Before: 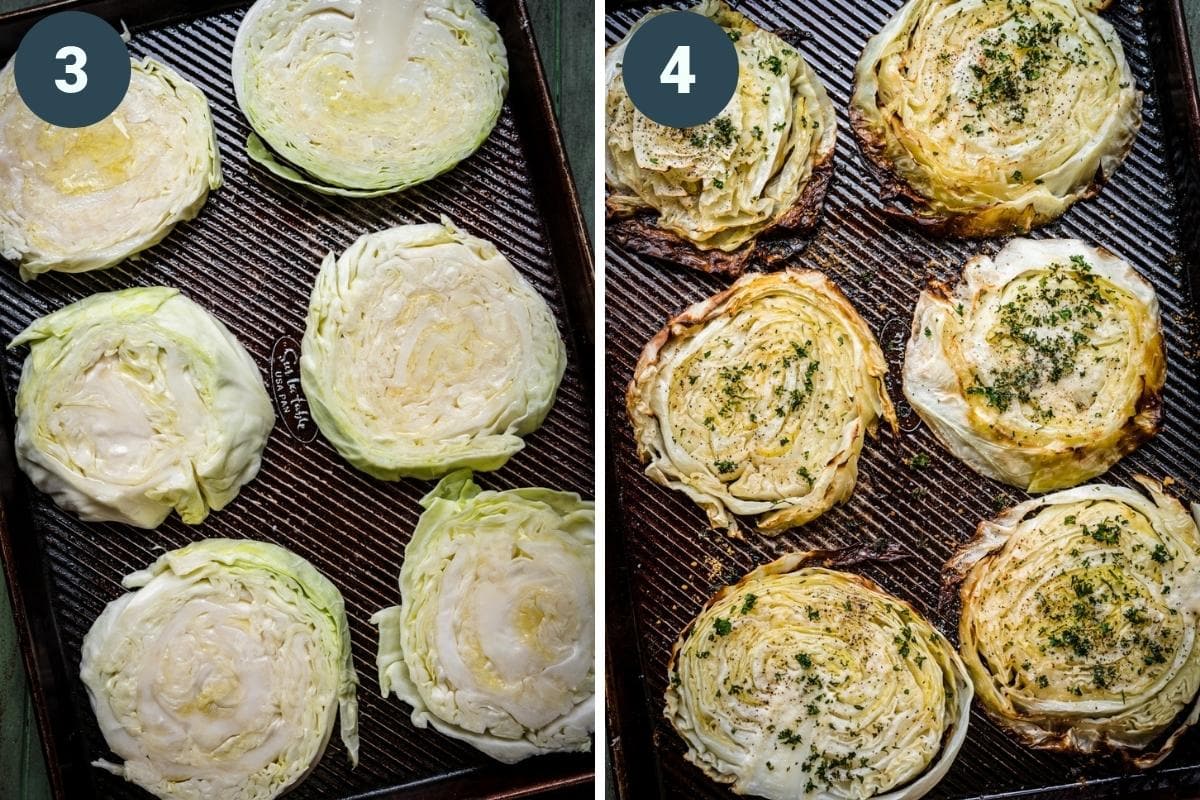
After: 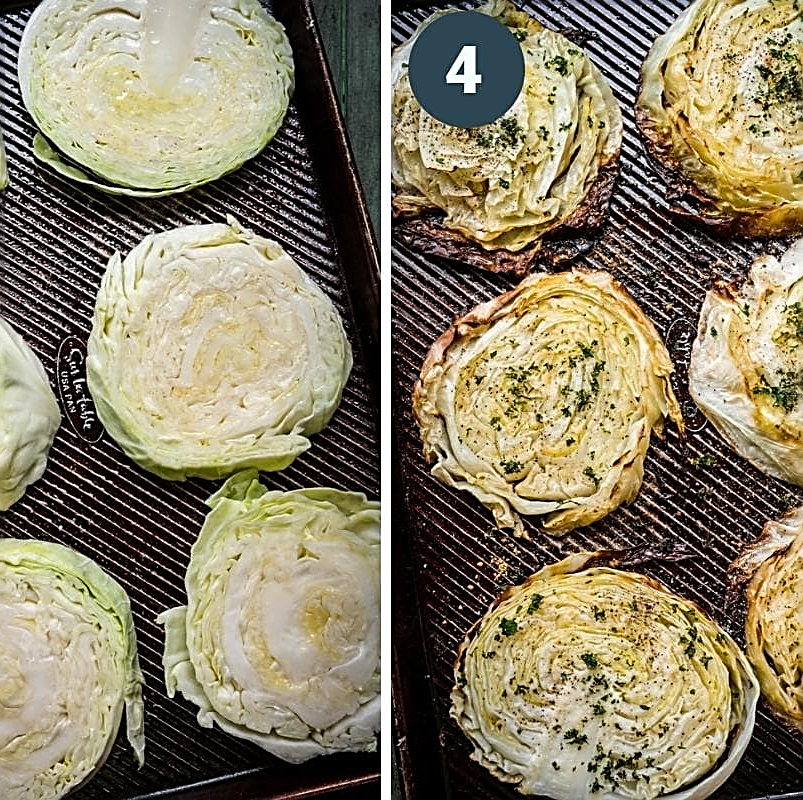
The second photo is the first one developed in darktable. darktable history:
crop and rotate: left 17.843%, right 15.166%
sharpen: amount 0.896
